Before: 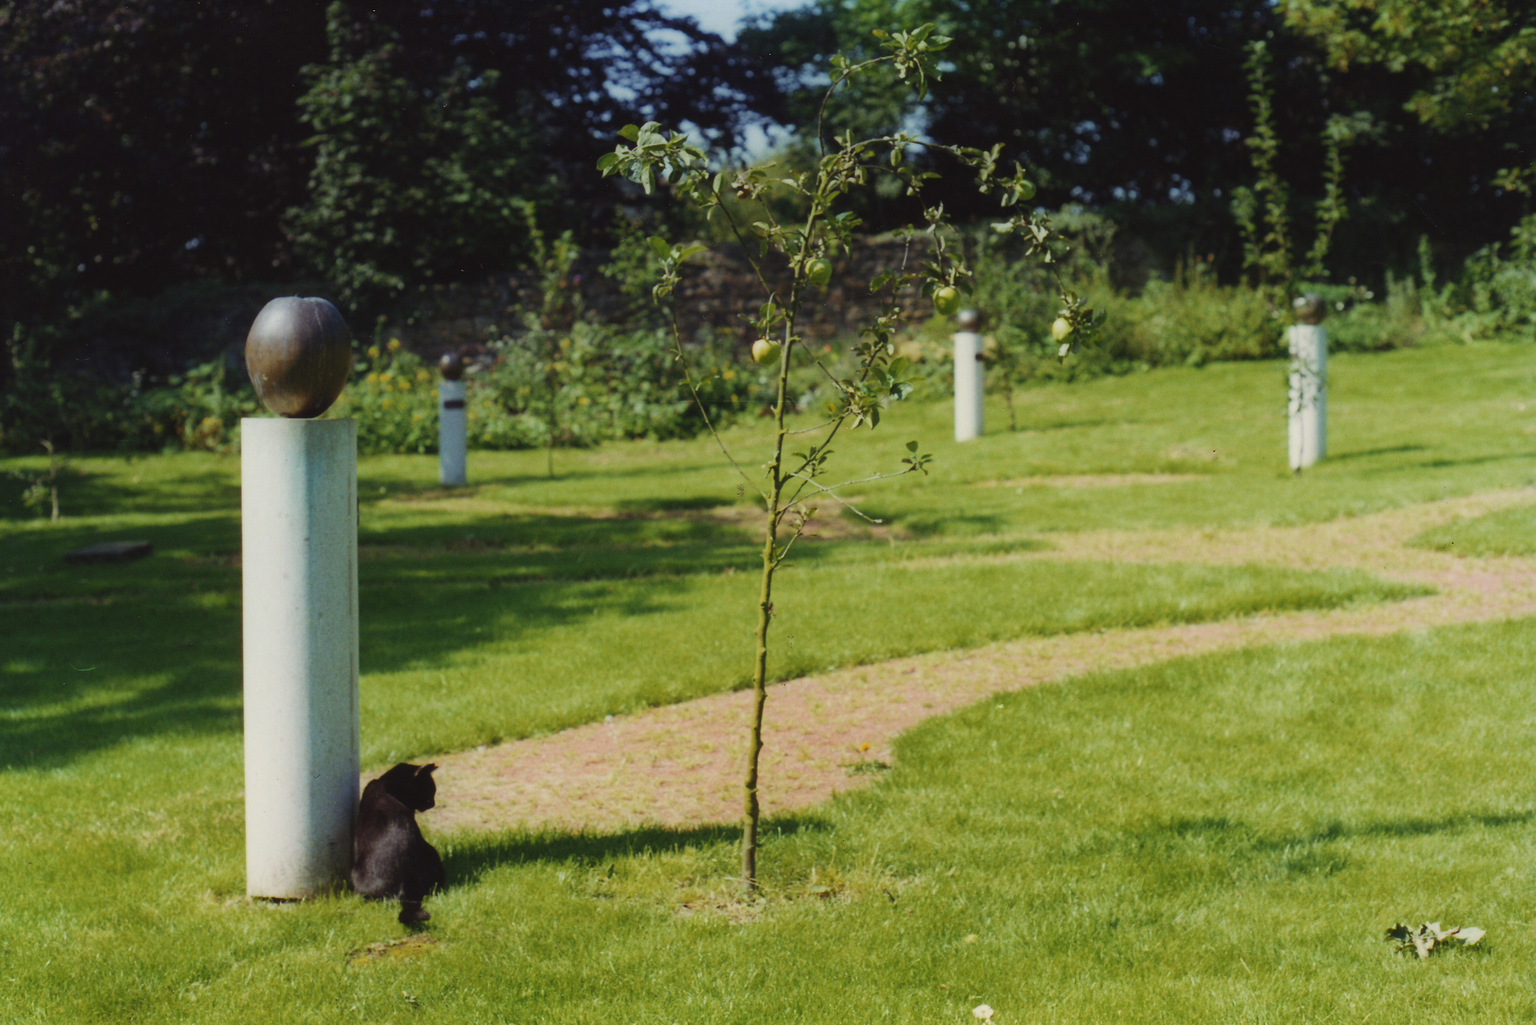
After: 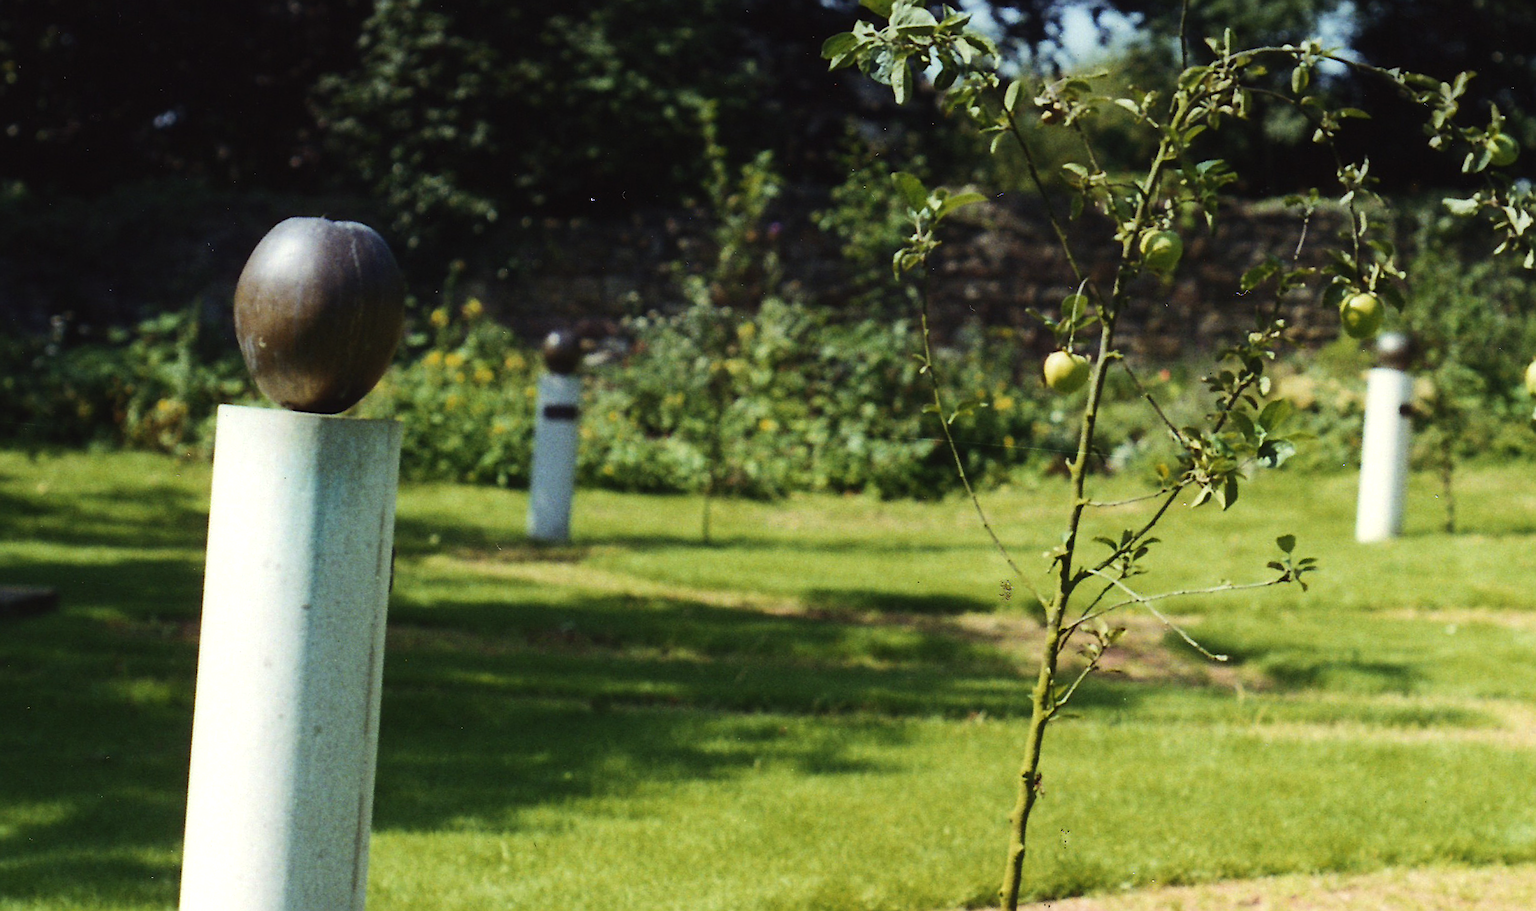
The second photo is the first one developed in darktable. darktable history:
tone equalizer: -8 EV -0.75 EV, -7 EV -0.7 EV, -6 EV -0.6 EV, -5 EV -0.4 EV, -3 EV 0.4 EV, -2 EV 0.6 EV, -1 EV 0.7 EV, +0 EV 0.75 EV, edges refinement/feathering 500, mask exposure compensation -1.57 EV, preserve details no
crop and rotate: angle -4.99°, left 2.122%, top 6.945%, right 27.566%, bottom 30.519%
sharpen: on, module defaults
